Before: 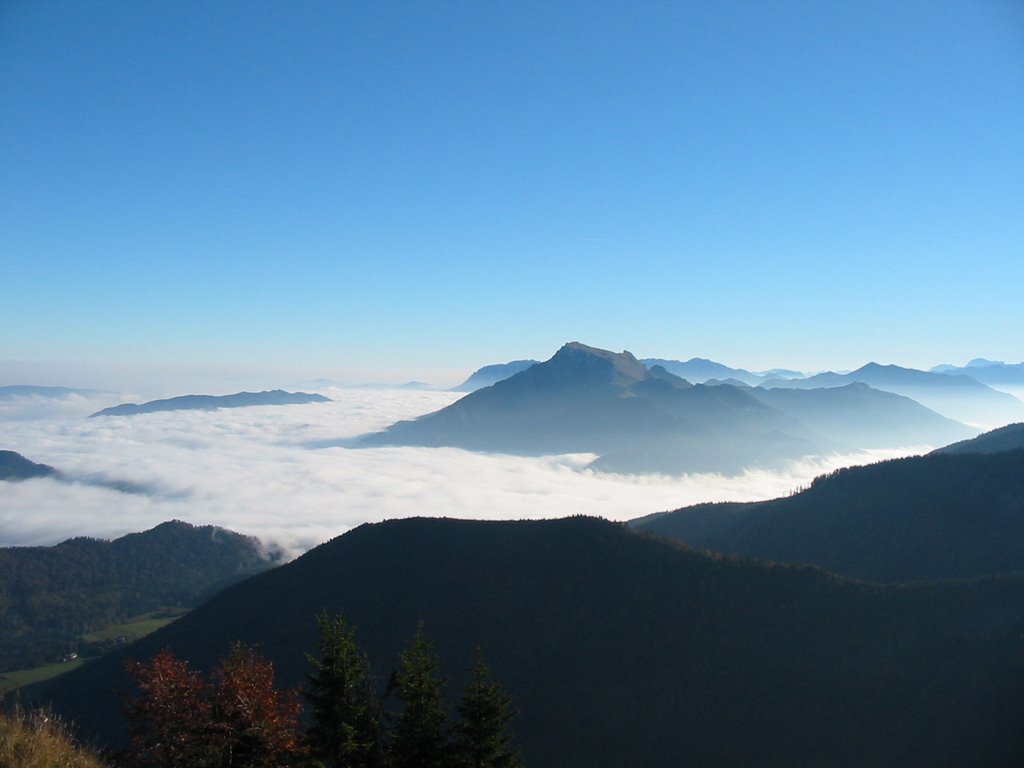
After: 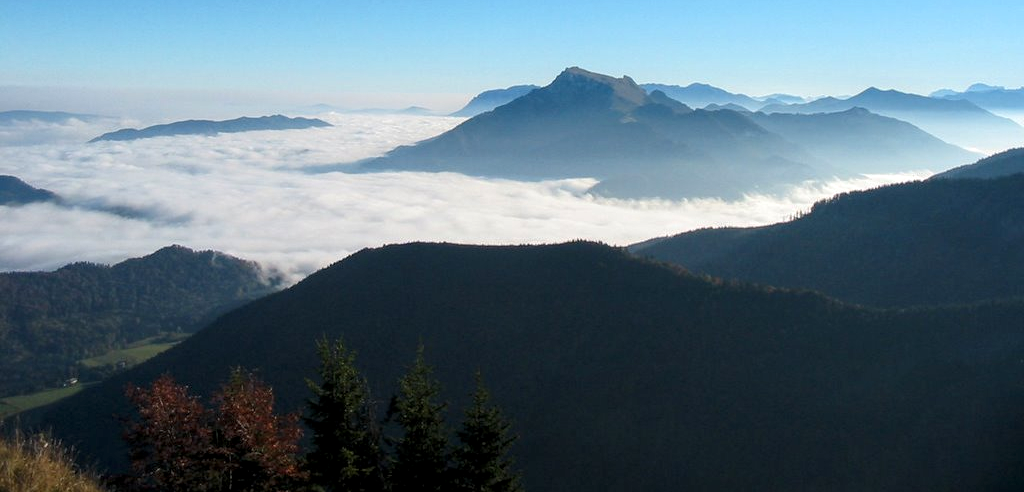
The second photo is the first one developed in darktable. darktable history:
crop and rotate: top 35.92%
color balance rgb: perceptual saturation grading › global saturation -0.125%, global vibrance 20%
local contrast: highlights 96%, shadows 87%, detail 160%, midtone range 0.2
